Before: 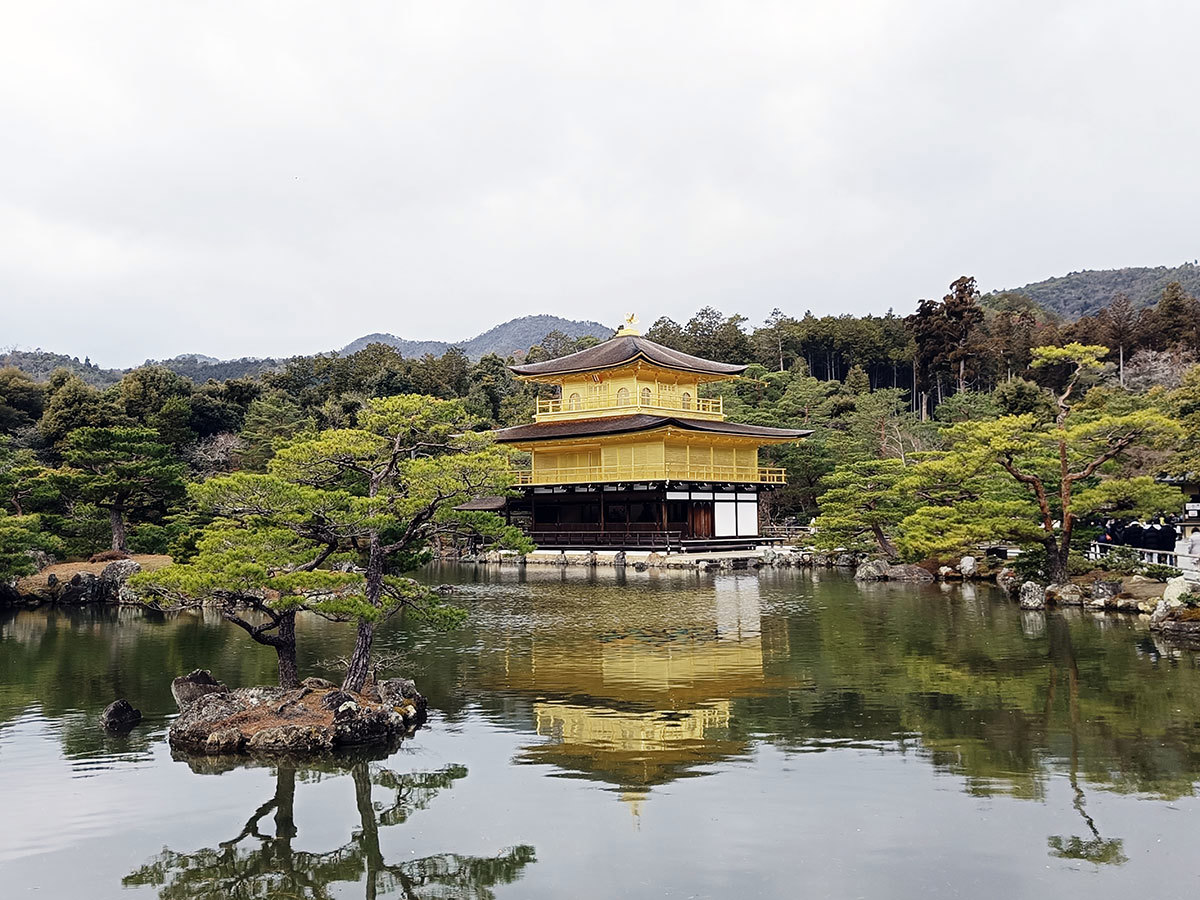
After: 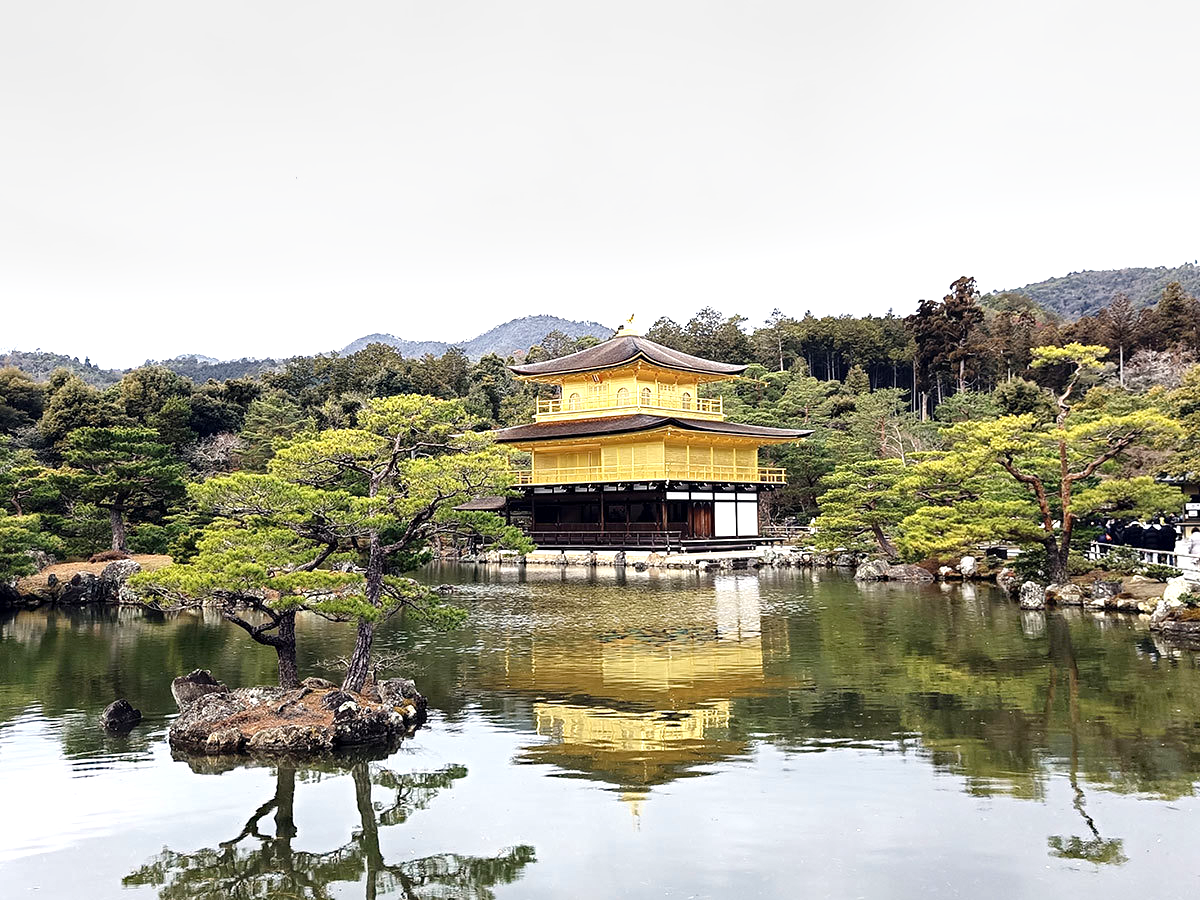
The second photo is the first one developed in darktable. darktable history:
exposure: black level correction 0.001, exposure 0.5 EV, compensate exposure bias true, compensate highlight preservation false
shadows and highlights: radius 44.78, white point adjustment 6.64, compress 79.65%, highlights color adjustment 78.42%, soften with gaussian
haze removal: adaptive false
